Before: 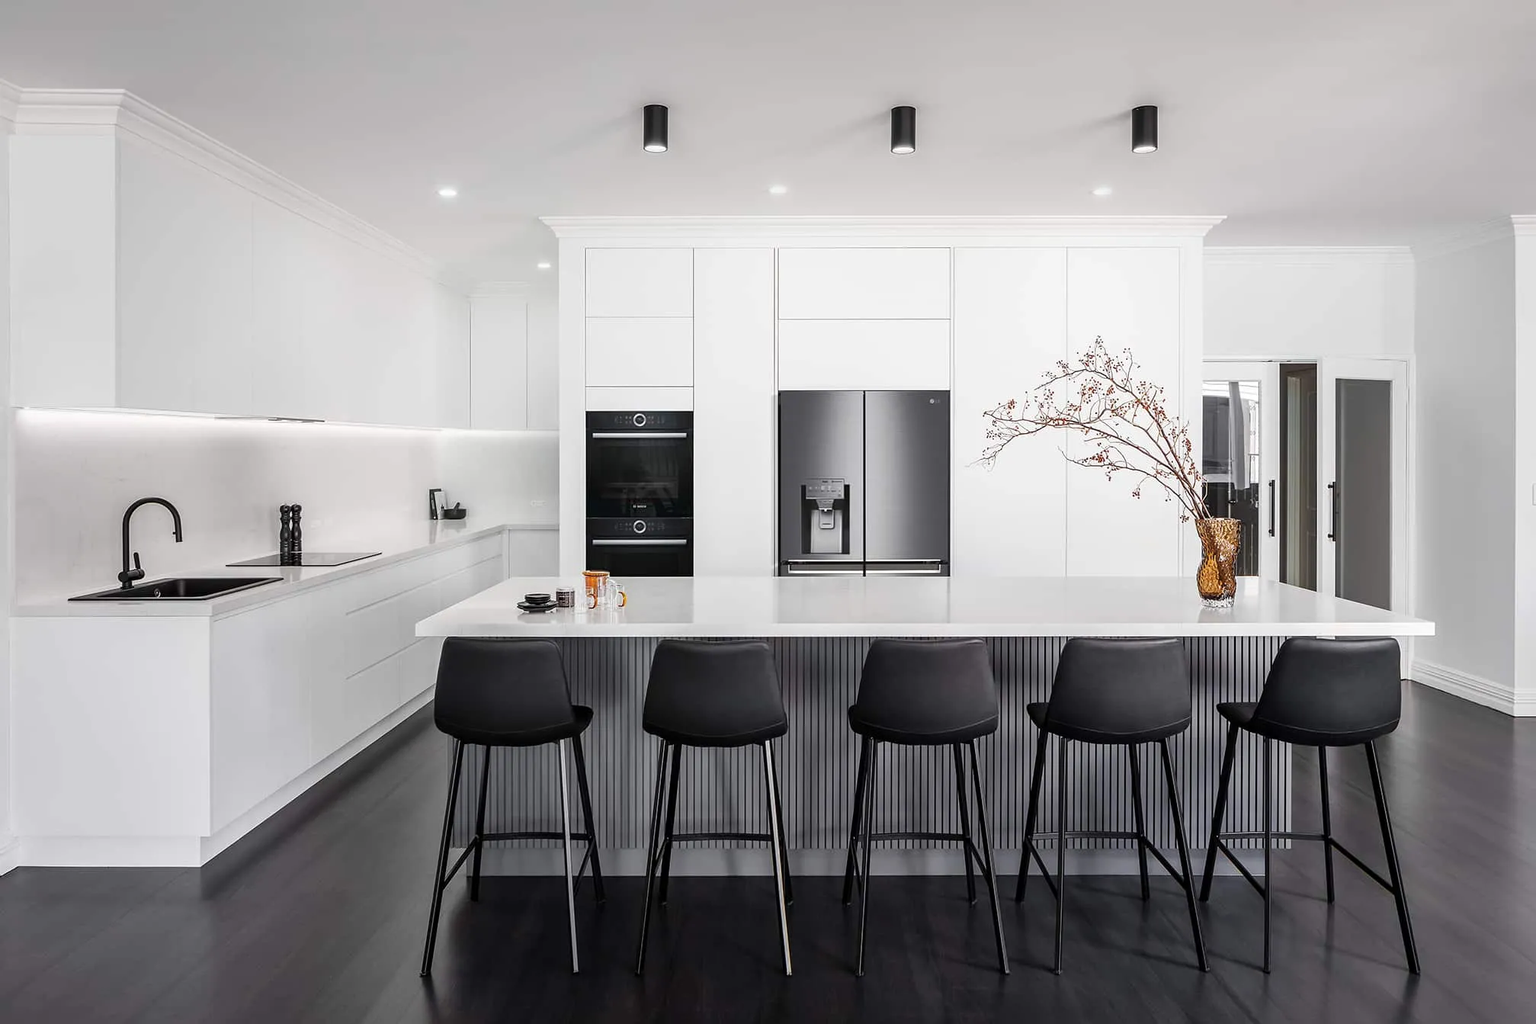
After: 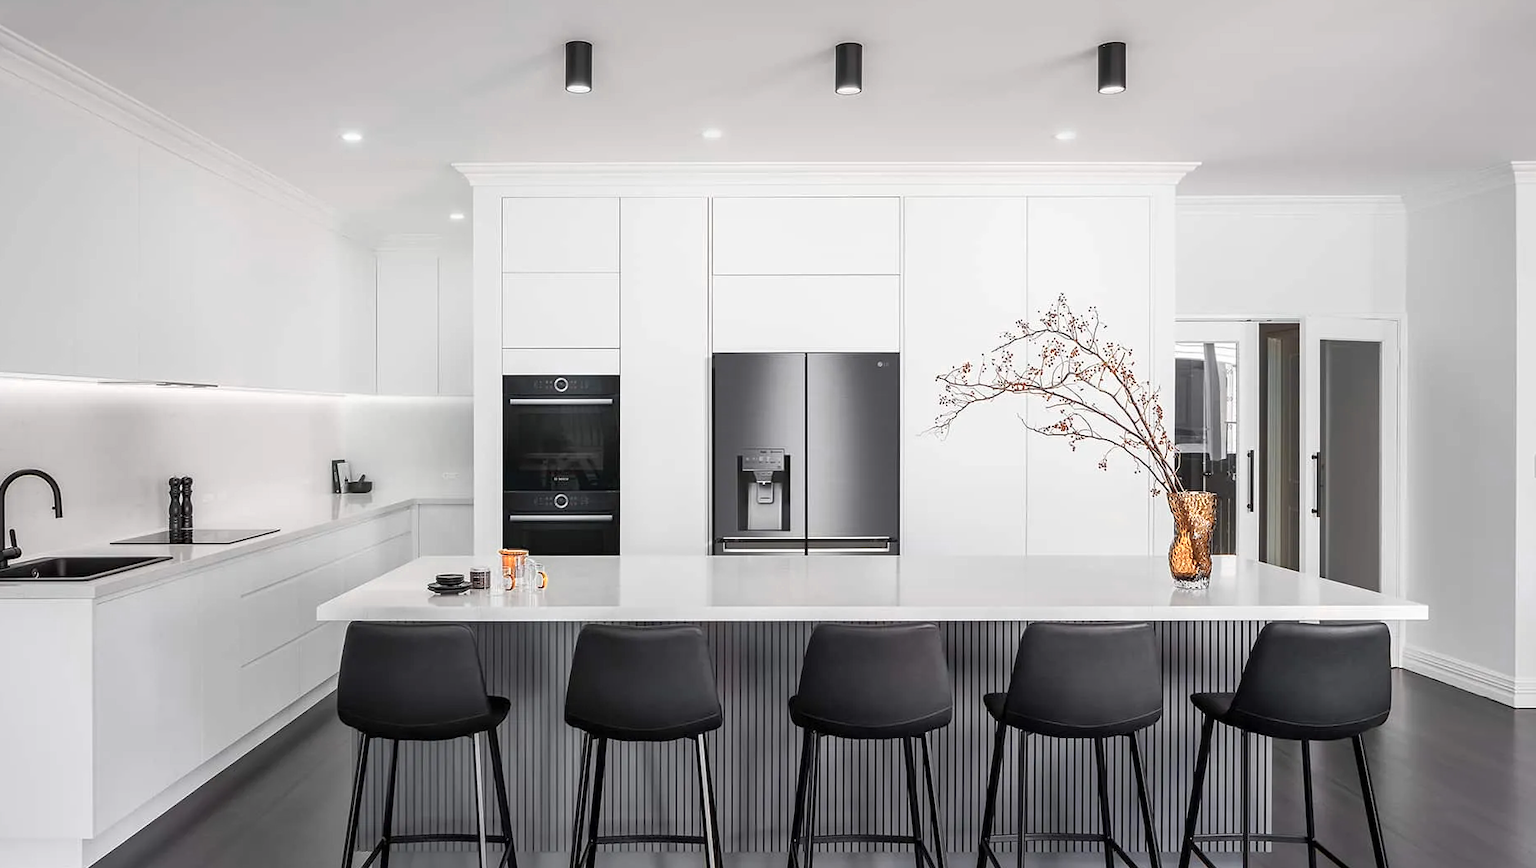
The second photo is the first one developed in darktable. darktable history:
color zones: curves: ch0 [(0.018, 0.548) (0.197, 0.654) (0.425, 0.447) (0.605, 0.658) (0.732, 0.579)]; ch1 [(0.105, 0.531) (0.224, 0.531) (0.386, 0.39) (0.618, 0.456) (0.732, 0.456) (0.956, 0.421)]; ch2 [(0.039, 0.583) (0.215, 0.465) (0.399, 0.544) (0.465, 0.548) (0.614, 0.447) (0.724, 0.43) (0.882, 0.623) (0.956, 0.632)]
shadows and highlights: shadows 43.06, highlights 6.94
crop: left 8.155%, top 6.611%, bottom 15.385%
